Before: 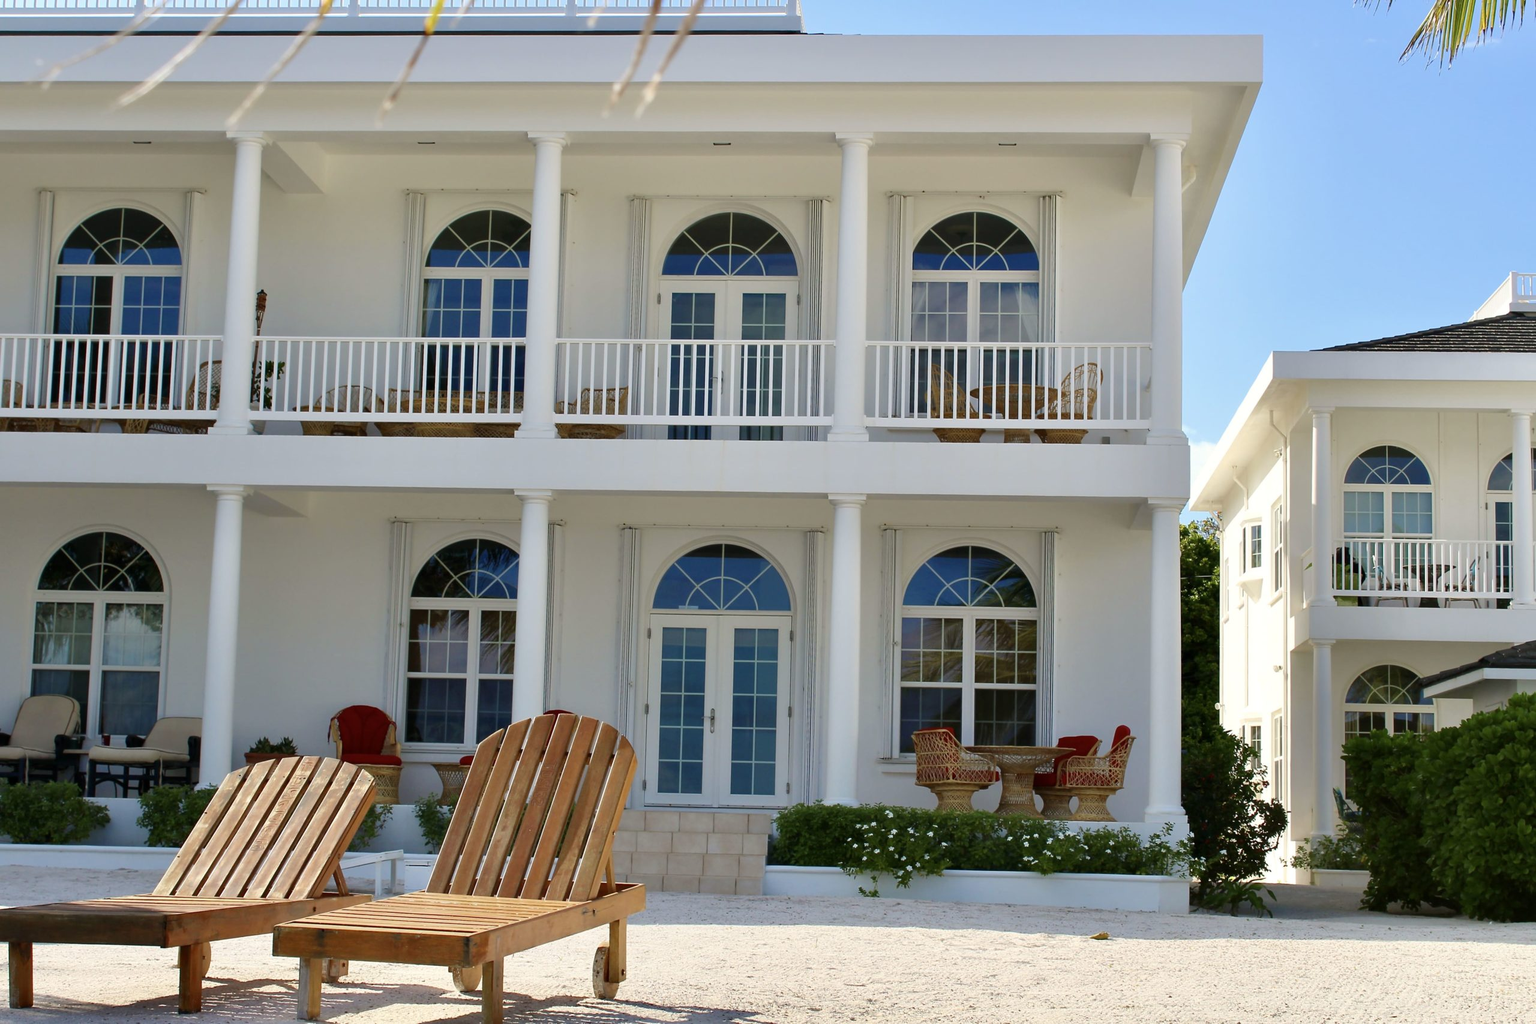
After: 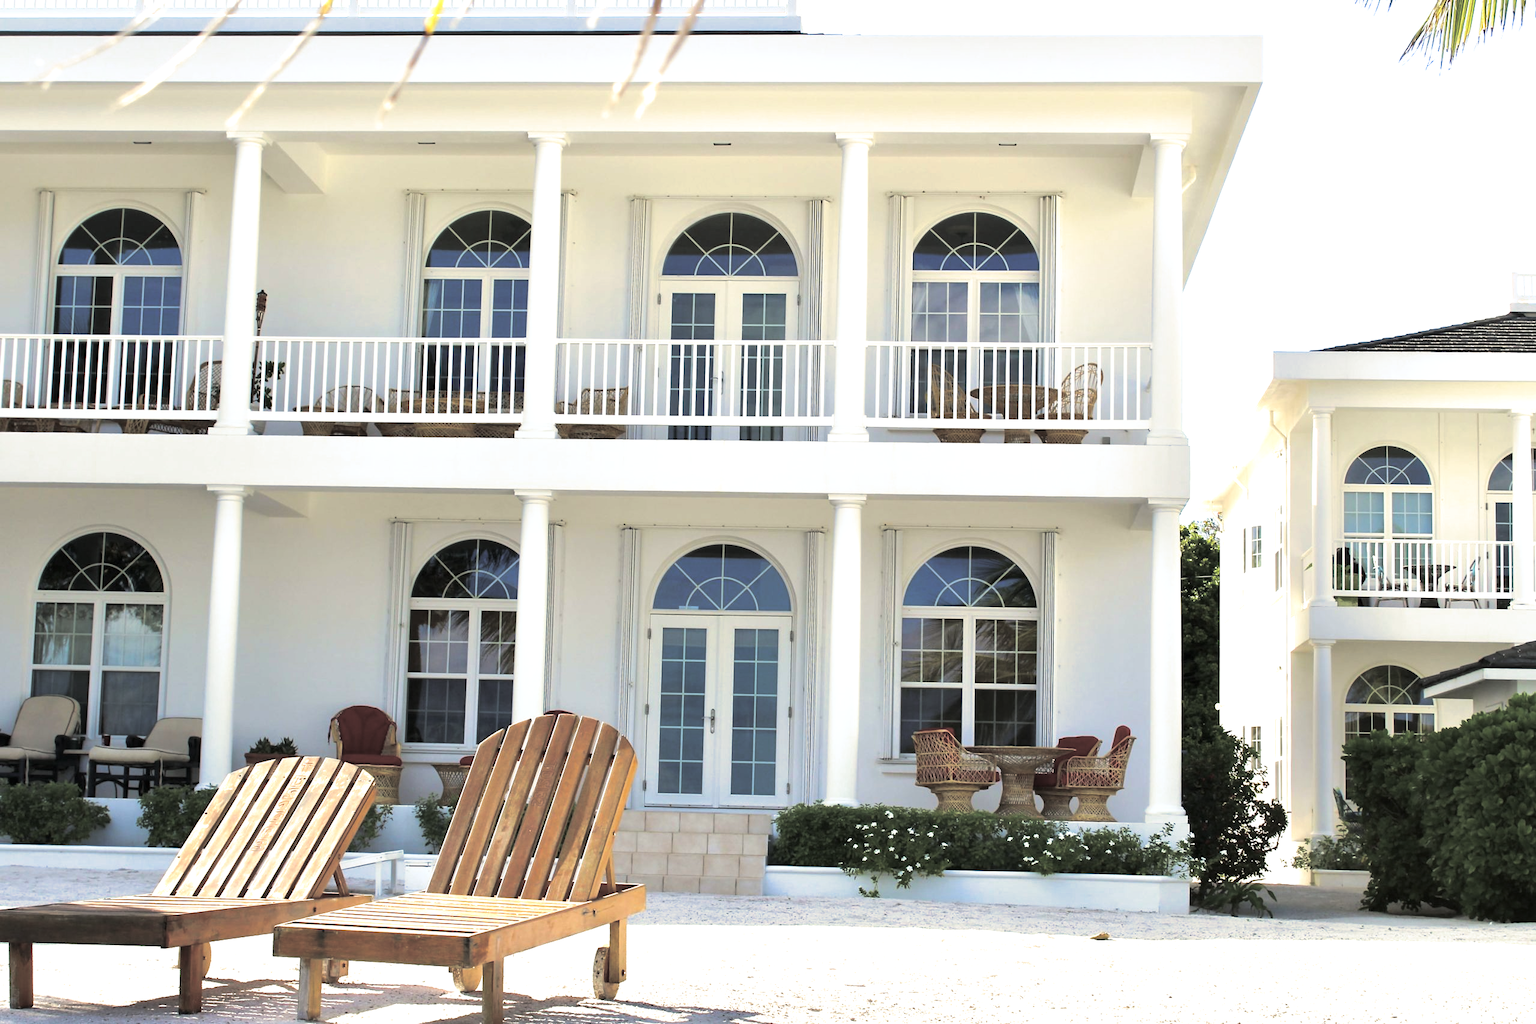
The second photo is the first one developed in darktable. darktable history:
split-toning: shadows › hue 43.2°, shadows › saturation 0, highlights › hue 50.4°, highlights › saturation 1
exposure: black level correction 0, exposure 1 EV, compensate exposure bias true, compensate highlight preservation false
